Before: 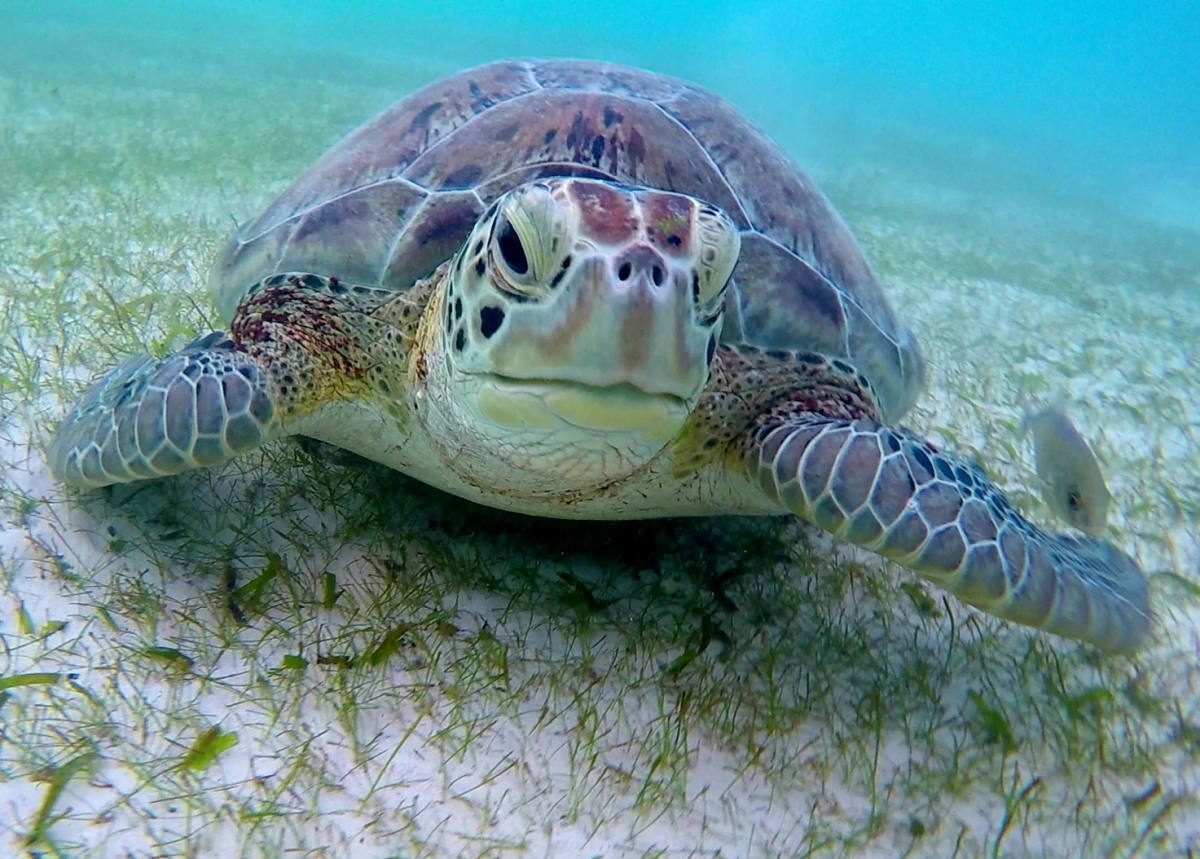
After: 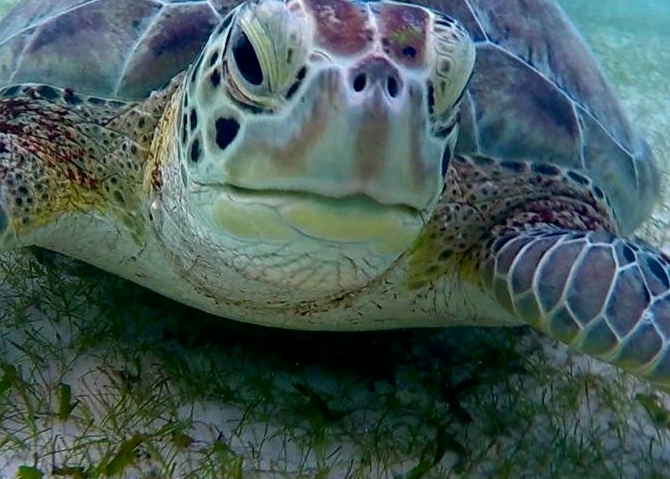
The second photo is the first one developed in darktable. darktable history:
tone equalizer: on, module defaults
crop and rotate: left 22.13%, top 22.054%, right 22.026%, bottom 22.102%
contrast brightness saturation: brightness -0.09
